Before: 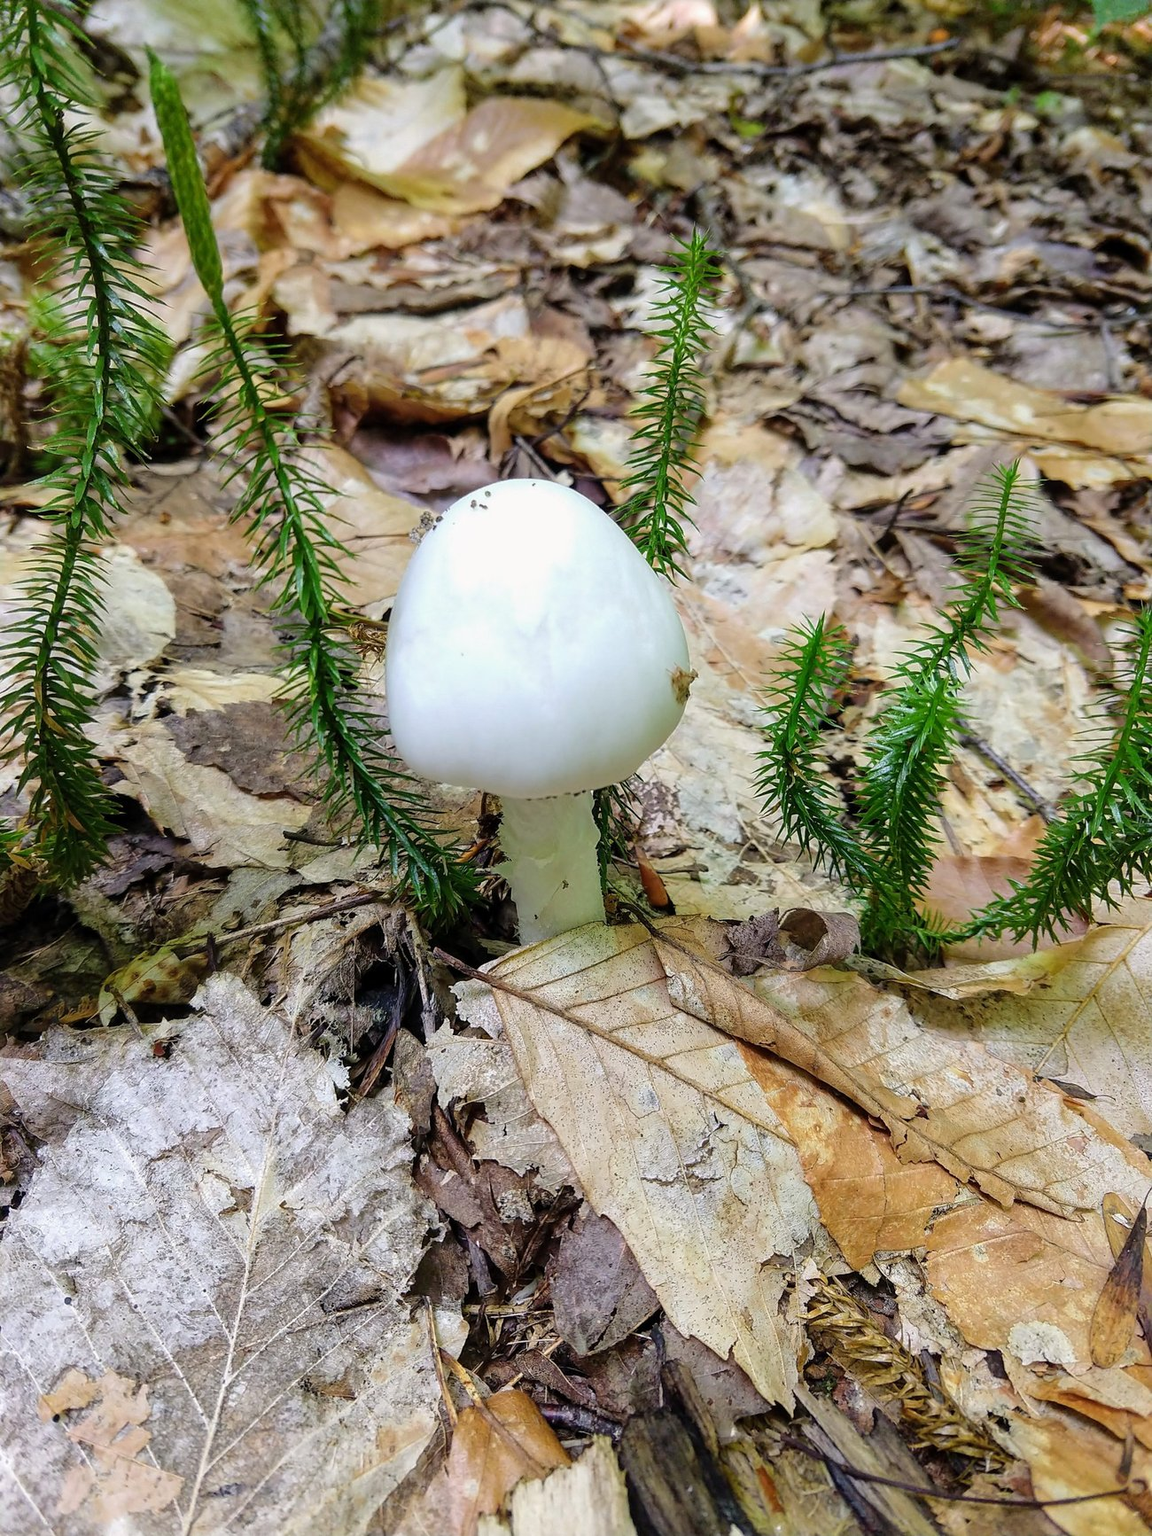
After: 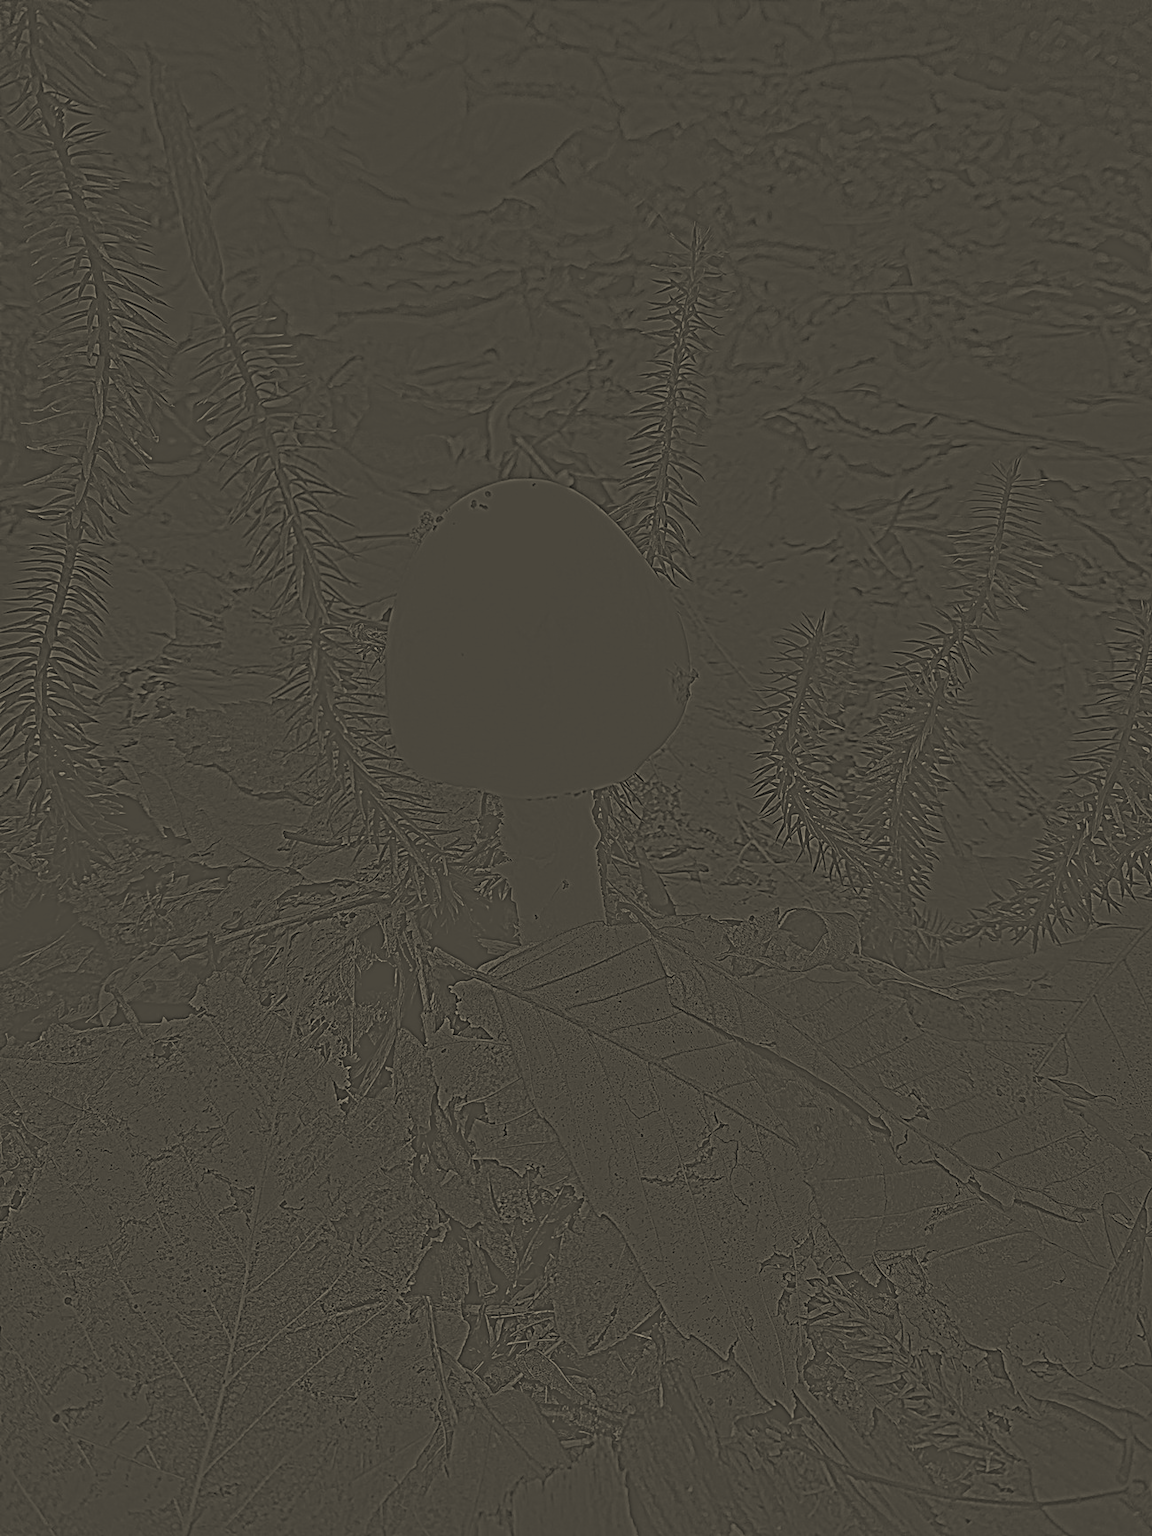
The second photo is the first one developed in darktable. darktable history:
contrast brightness saturation: contrast 0.1, brightness -0.26, saturation 0.14
color correction: highlights a* 1.39, highlights b* 17.83
highpass: sharpness 9.84%, contrast boost 9.94%
tone curve: curves: ch0 [(0, 0) (0.059, 0.027) (0.178, 0.105) (0.292, 0.233) (0.485, 0.472) (0.837, 0.887) (1, 0.983)]; ch1 [(0, 0) (0.23, 0.166) (0.34, 0.298) (0.371, 0.334) (0.435, 0.413) (0.477, 0.469) (0.499, 0.498) (0.534, 0.551) (0.56, 0.585) (0.754, 0.801) (1, 1)]; ch2 [(0, 0) (0.431, 0.414) (0.498, 0.503) (0.524, 0.531) (0.568, 0.567) (0.6, 0.597) (0.65, 0.651) (0.752, 0.764) (1, 1)], color space Lab, independent channels, preserve colors none
